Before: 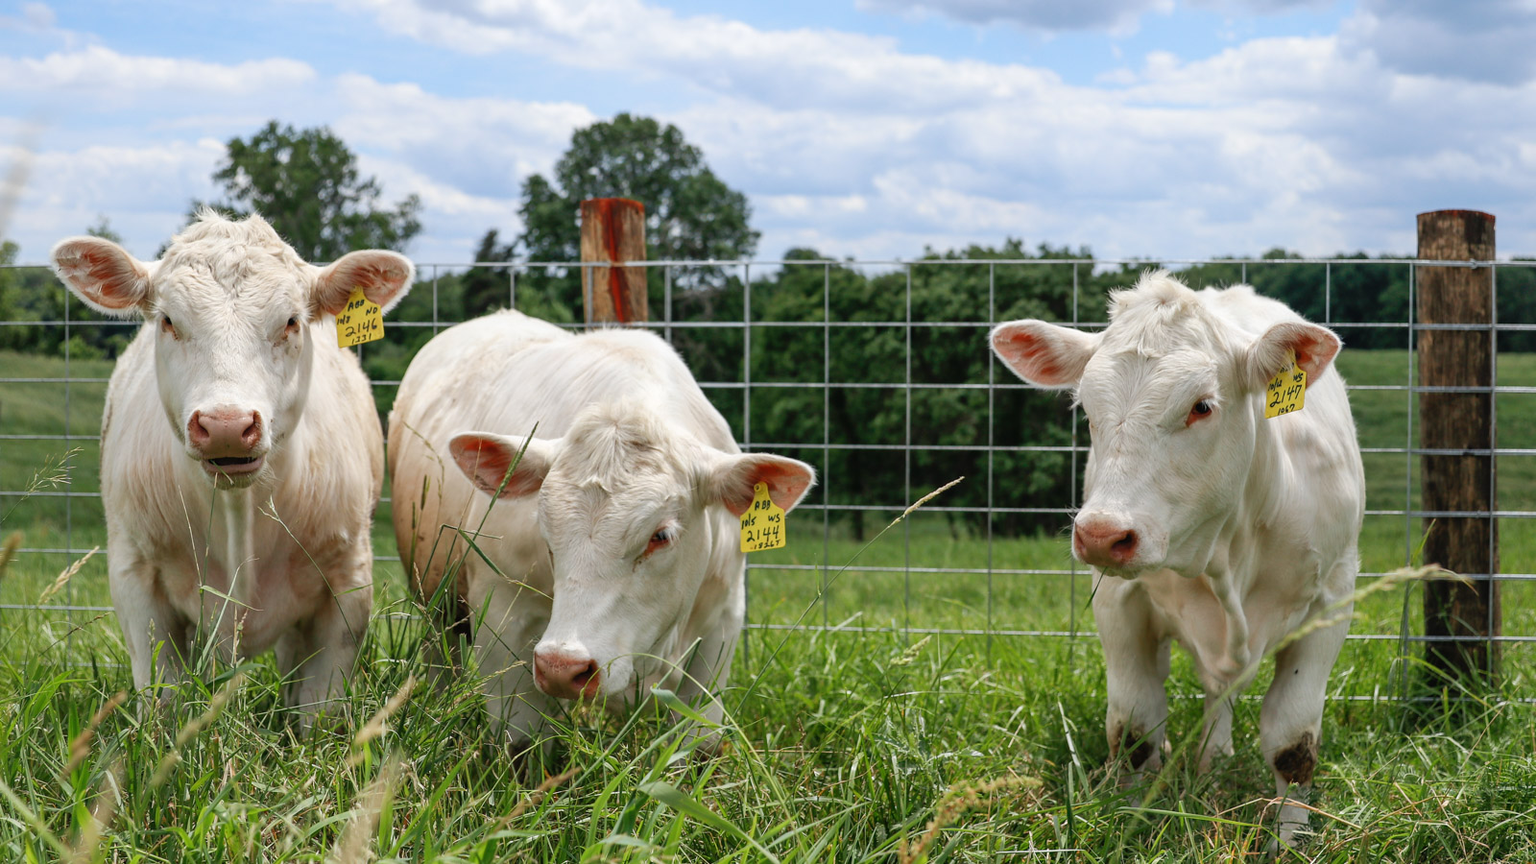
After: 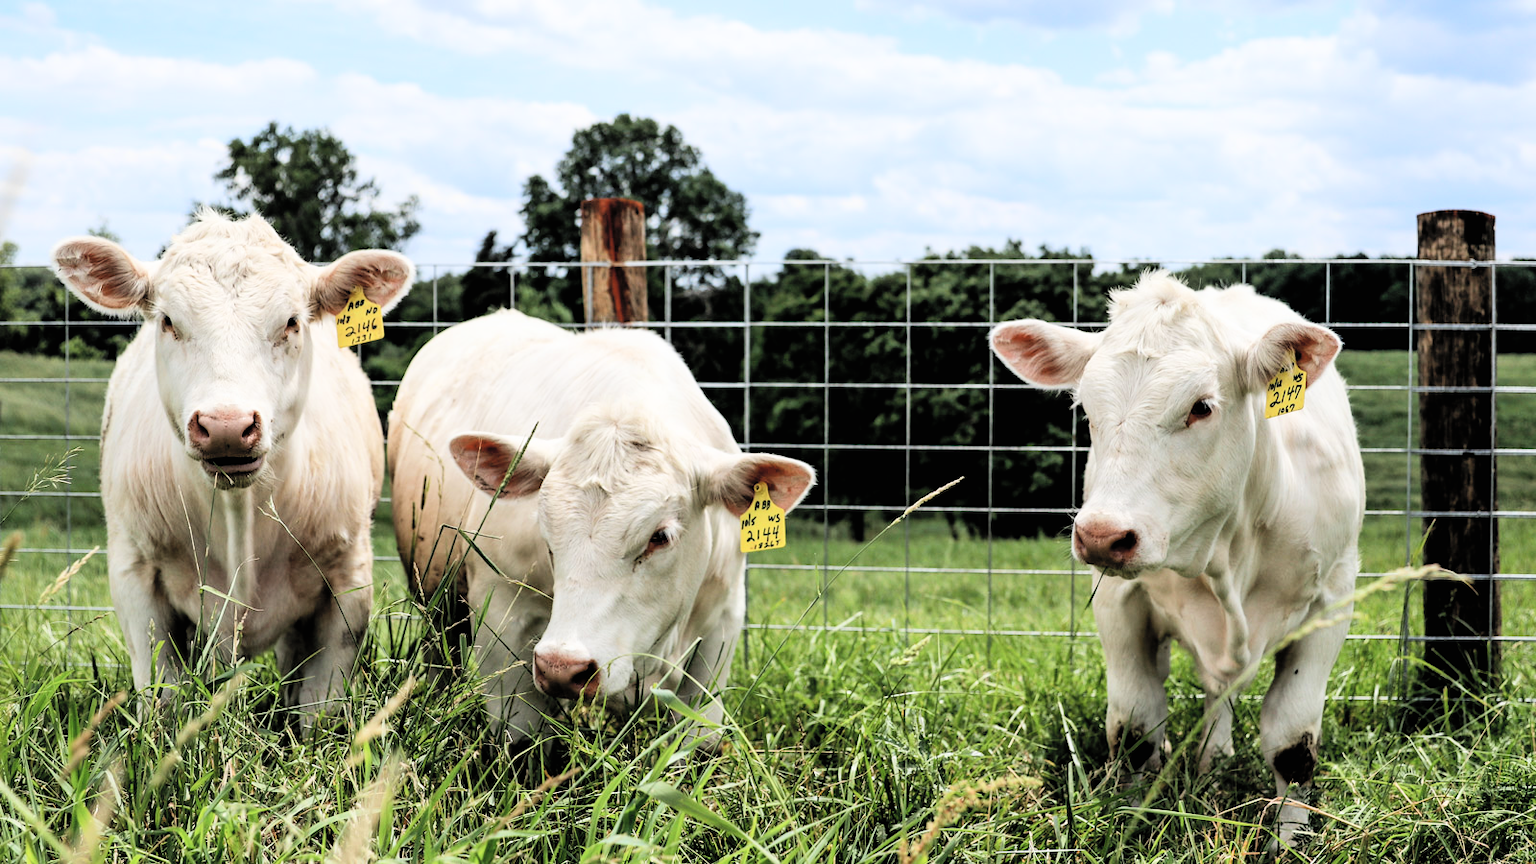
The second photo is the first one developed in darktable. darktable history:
contrast brightness saturation: brightness 0.137
filmic rgb: black relative exposure -4.01 EV, white relative exposure 2.99 EV, threshold 3.05 EV, hardness 2.98, contrast 1.504, enable highlight reconstruction true
tone equalizer: -8 EV -0.391 EV, -7 EV -0.412 EV, -6 EV -0.371 EV, -5 EV -0.193 EV, -3 EV 0.233 EV, -2 EV 0.34 EV, -1 EV 0.389 EV, +0 EV 0.442 EV, edges refinement/feathering 500, mask exposure compensation -1.57 EV, preserve details no
color zones: curves: ch0 [(0.068, 0.464) (0.25, 0.5) (0.48, 0.508) (0.75, 0.536) (0.886, 0.476) (0.967, 0.456)]; ch1 [(0.066, 0.456) (0.25, 0.5) (0.616, 0.508) (0.746, 0.56) (0.934, 0.444)]
